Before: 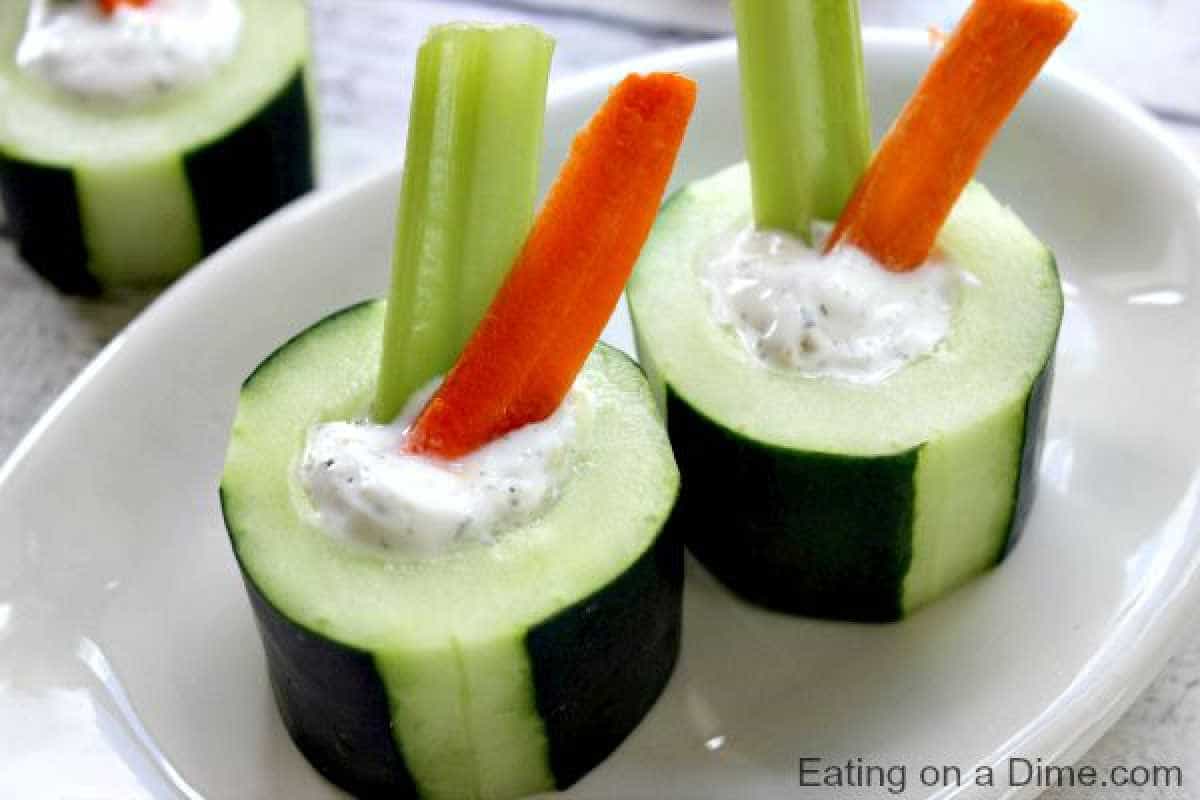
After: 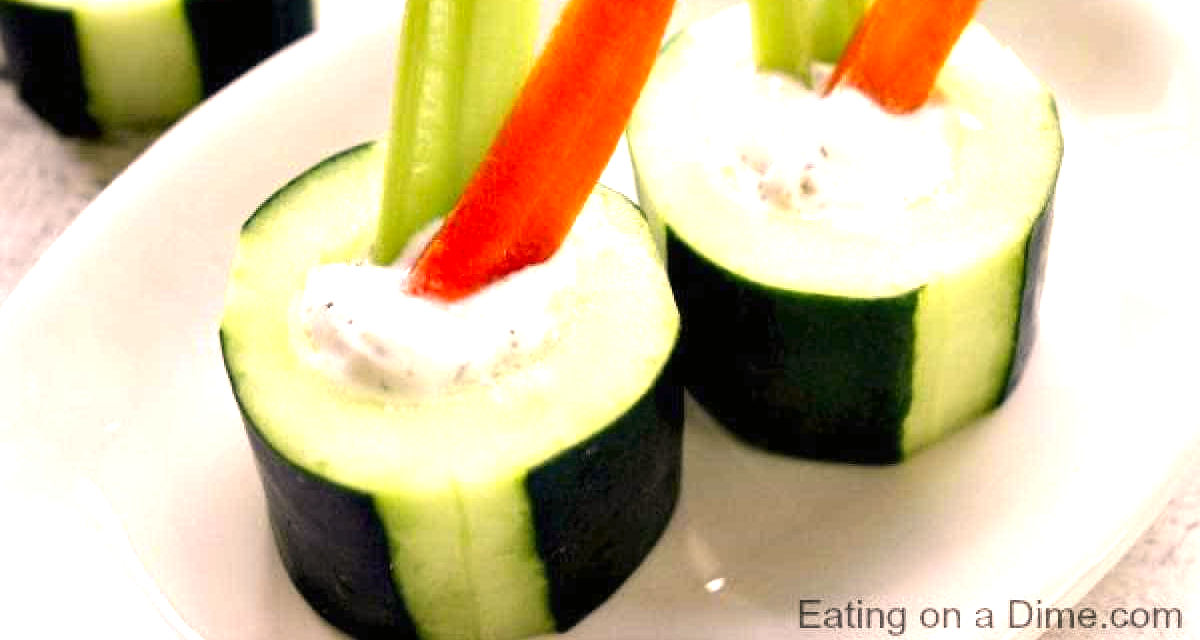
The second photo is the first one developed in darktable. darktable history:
color correction: highlights a* 11.43, highlights b* 11.85
exposure: black level correction 0, exposure 1.001 EV, compensate exposure bias true, compensate highlight preservation false
crop and rotate: top 19.964%
